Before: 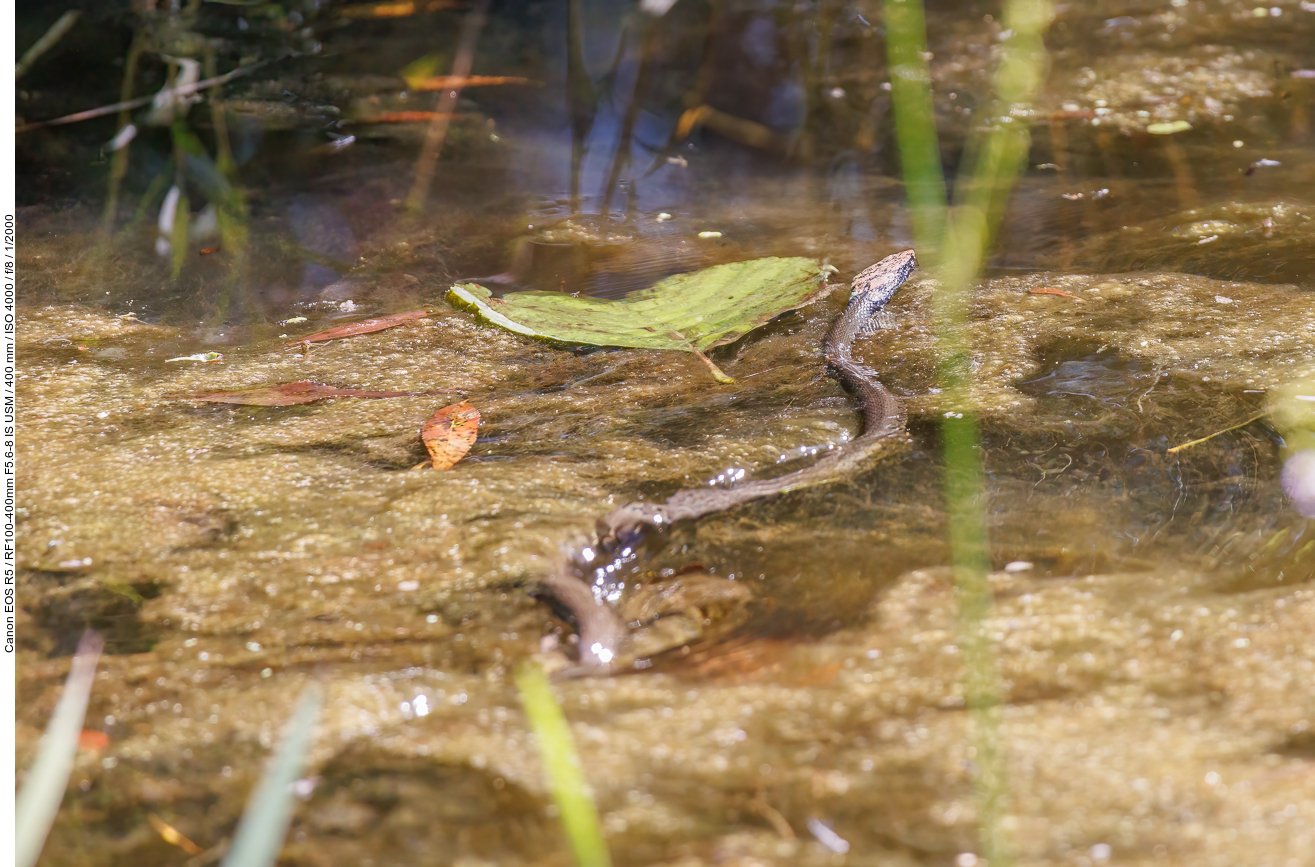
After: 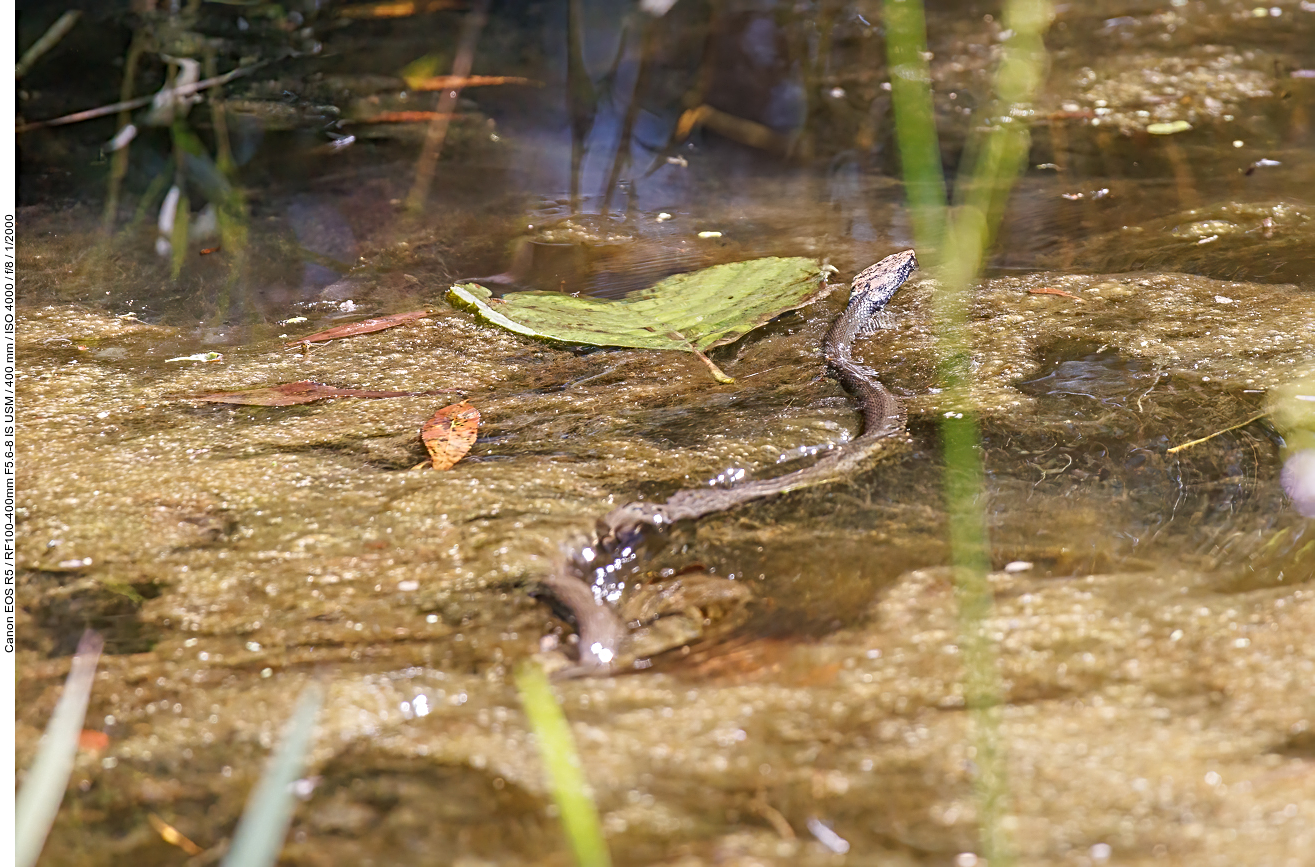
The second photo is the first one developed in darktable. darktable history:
sharpen: radius 3.991
